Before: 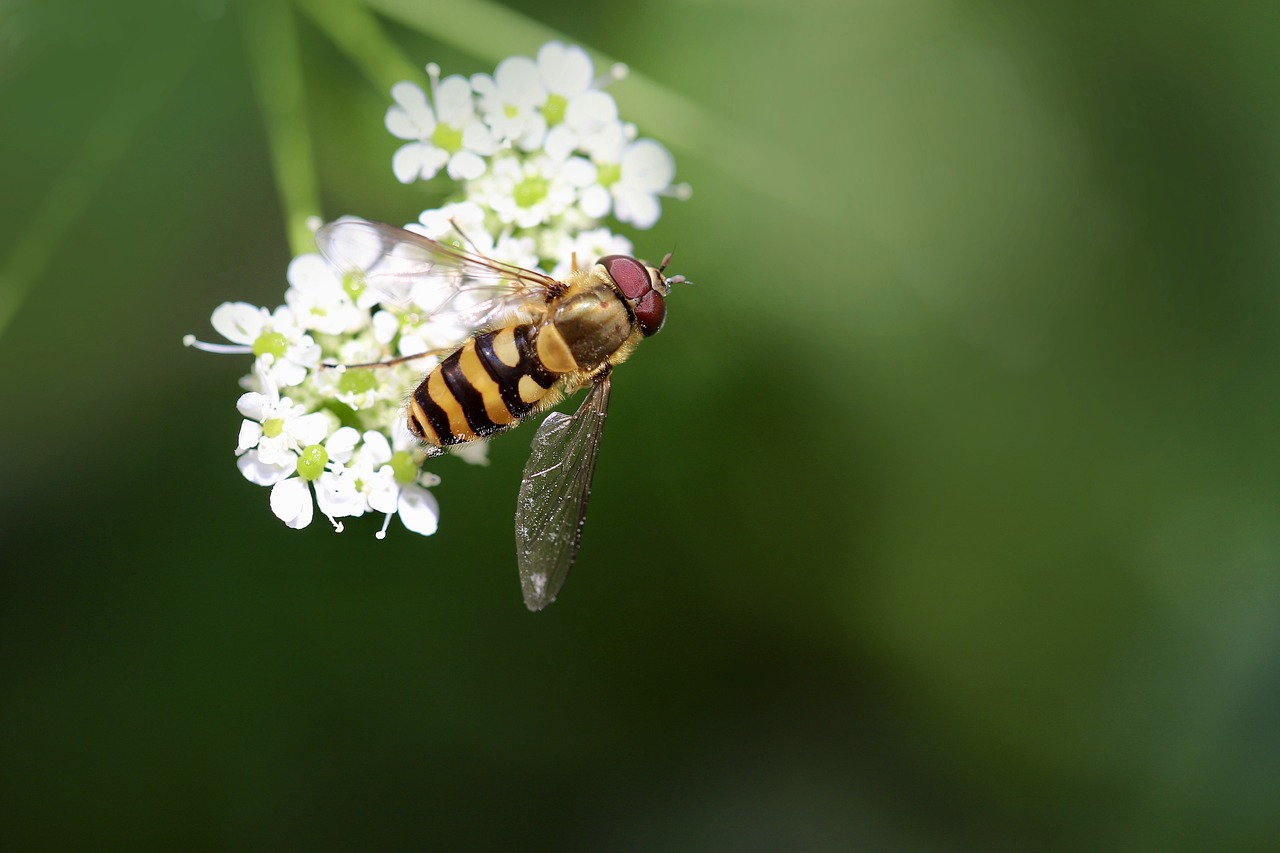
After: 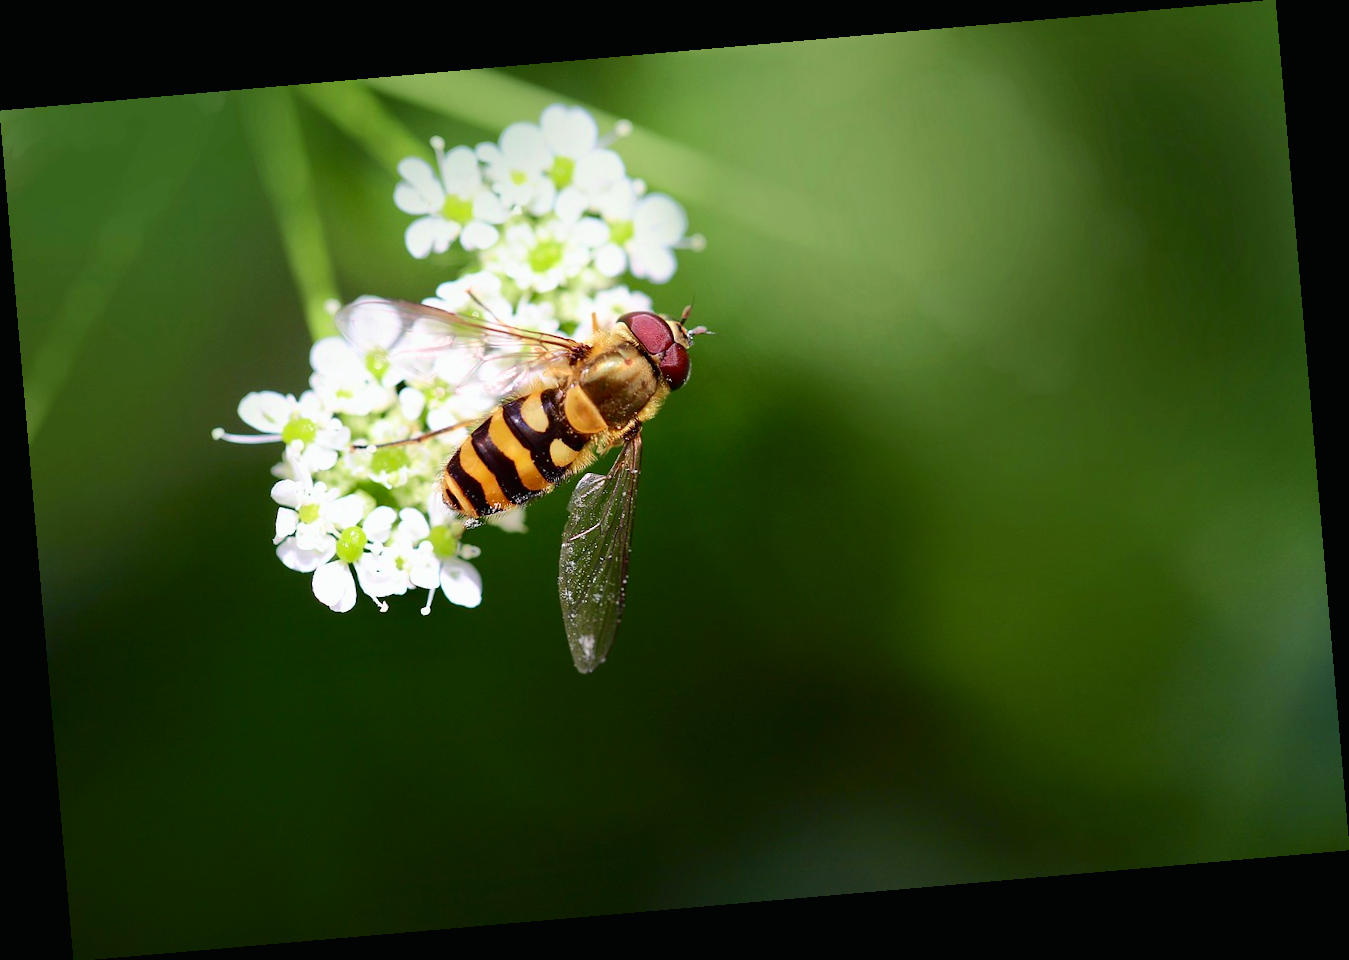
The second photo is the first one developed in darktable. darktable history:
rotate and perspective: rotation -4.98°, automatic cropping off
exposure: compensate highlight preservation false
tone curve: curves: ch0 [(0, 0.01) (0.037, 0.032) (0.131, 0.108) (0.275, 0.258) (0.483, 0.512) (0.61, 0.661) (0.696, 0.742) (0.792, 0.834) (0.911, 0.936) (0.997, 0.995)]; ch1 [(0, 0) (0.308, 0.29) (0.425, 0.411) (0.503, 0.502) (0.529, 0.543) (0.683, 0.706) (0.746, 0.77) (1, 1)]; ch2 [(0, 0) (0.225, 0.214) (0.334, 0.339) (0.401, 0.415) (0.485, 0.487) (0.502, 0.502) (0.525, 0.523) (0.545, 0.552) (0.587, 0.61) (0.636, 0.654) (0.711, 0.729) (0.845, 0.855) (0.998, 0.977)], color space Lab, independent channels, preserve colors none
contrast brightness saturation: saturation 0.13
